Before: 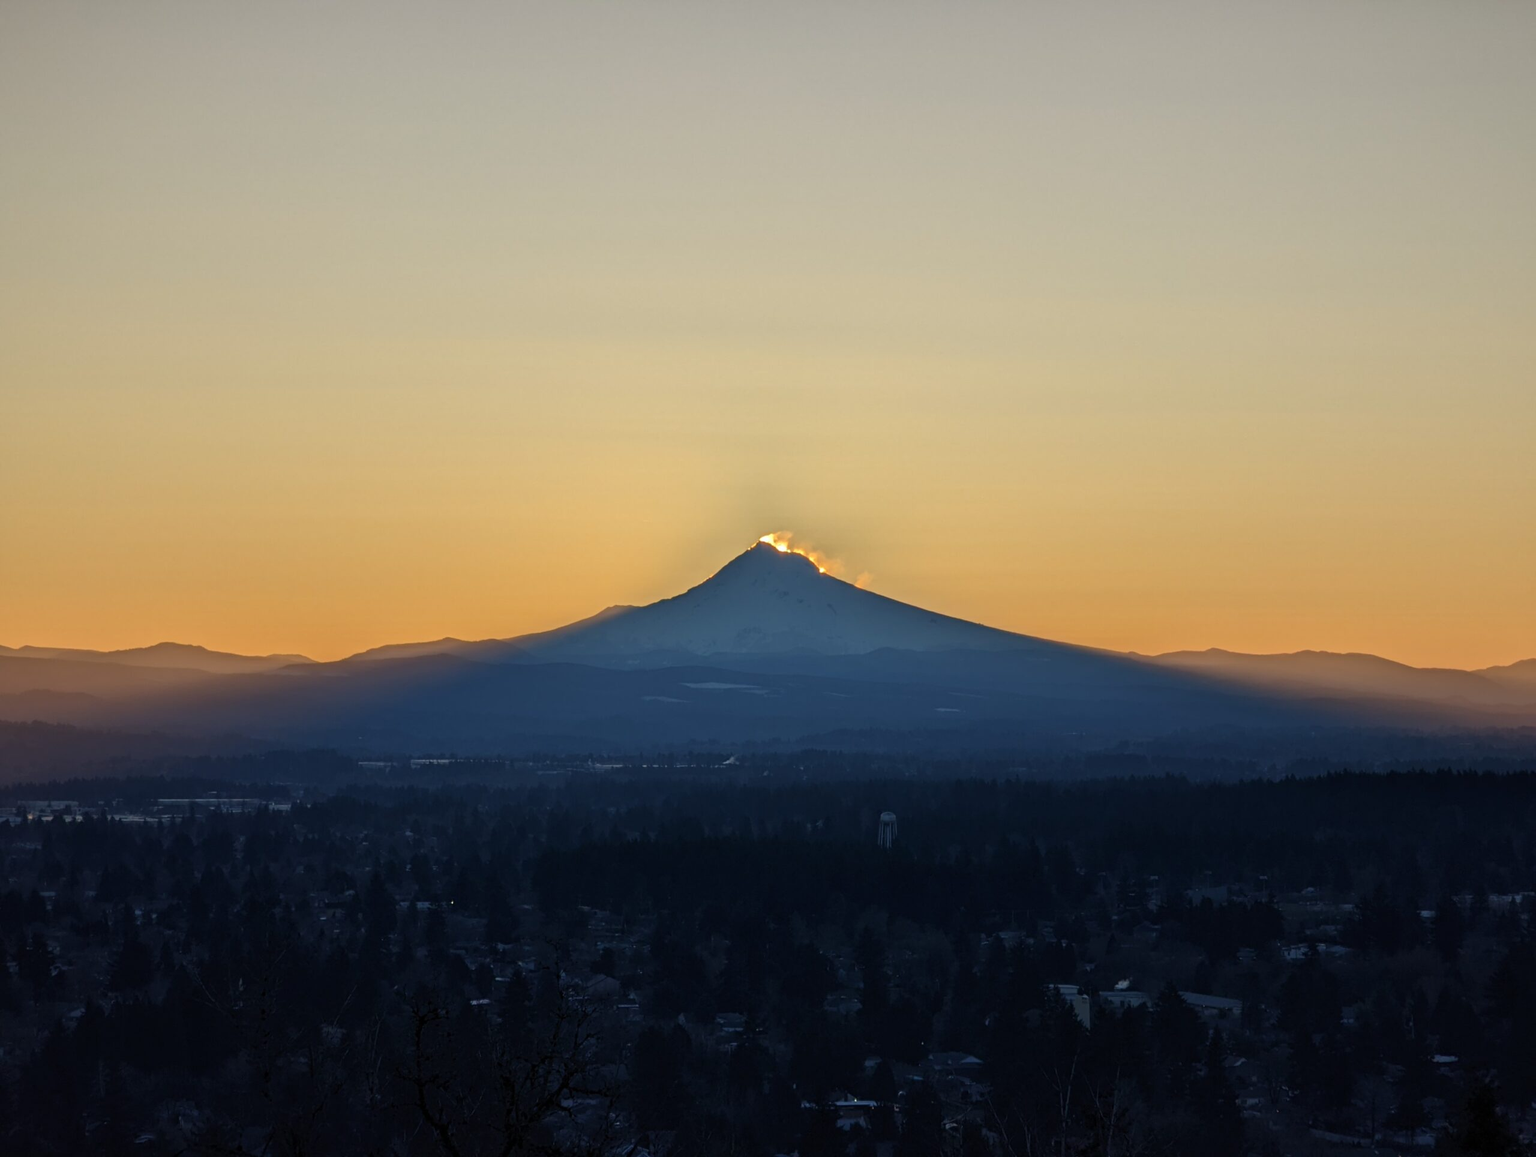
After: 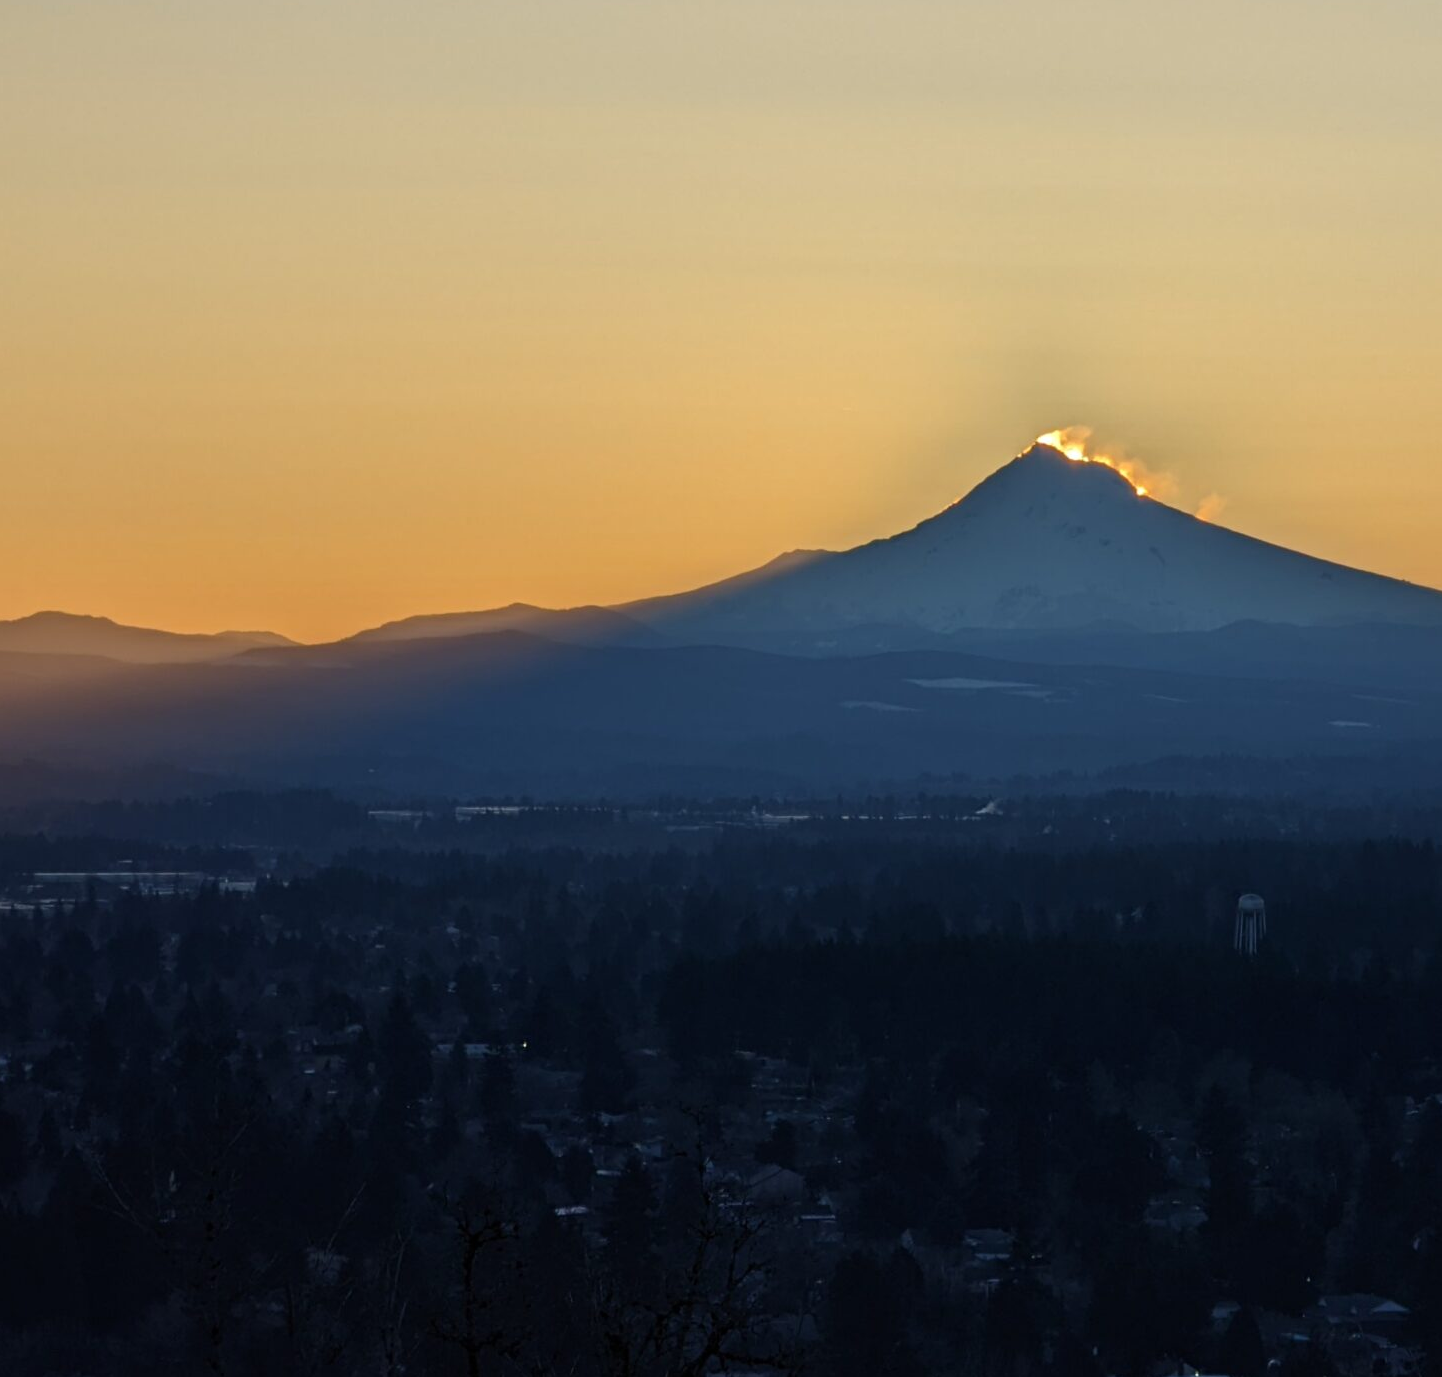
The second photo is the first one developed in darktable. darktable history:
tone equalizer: on, module defaults
crop: left 8.966%, top 23.852%, right 34.699%, bottom 4.703%
exposure: compensate highlight preservation false
